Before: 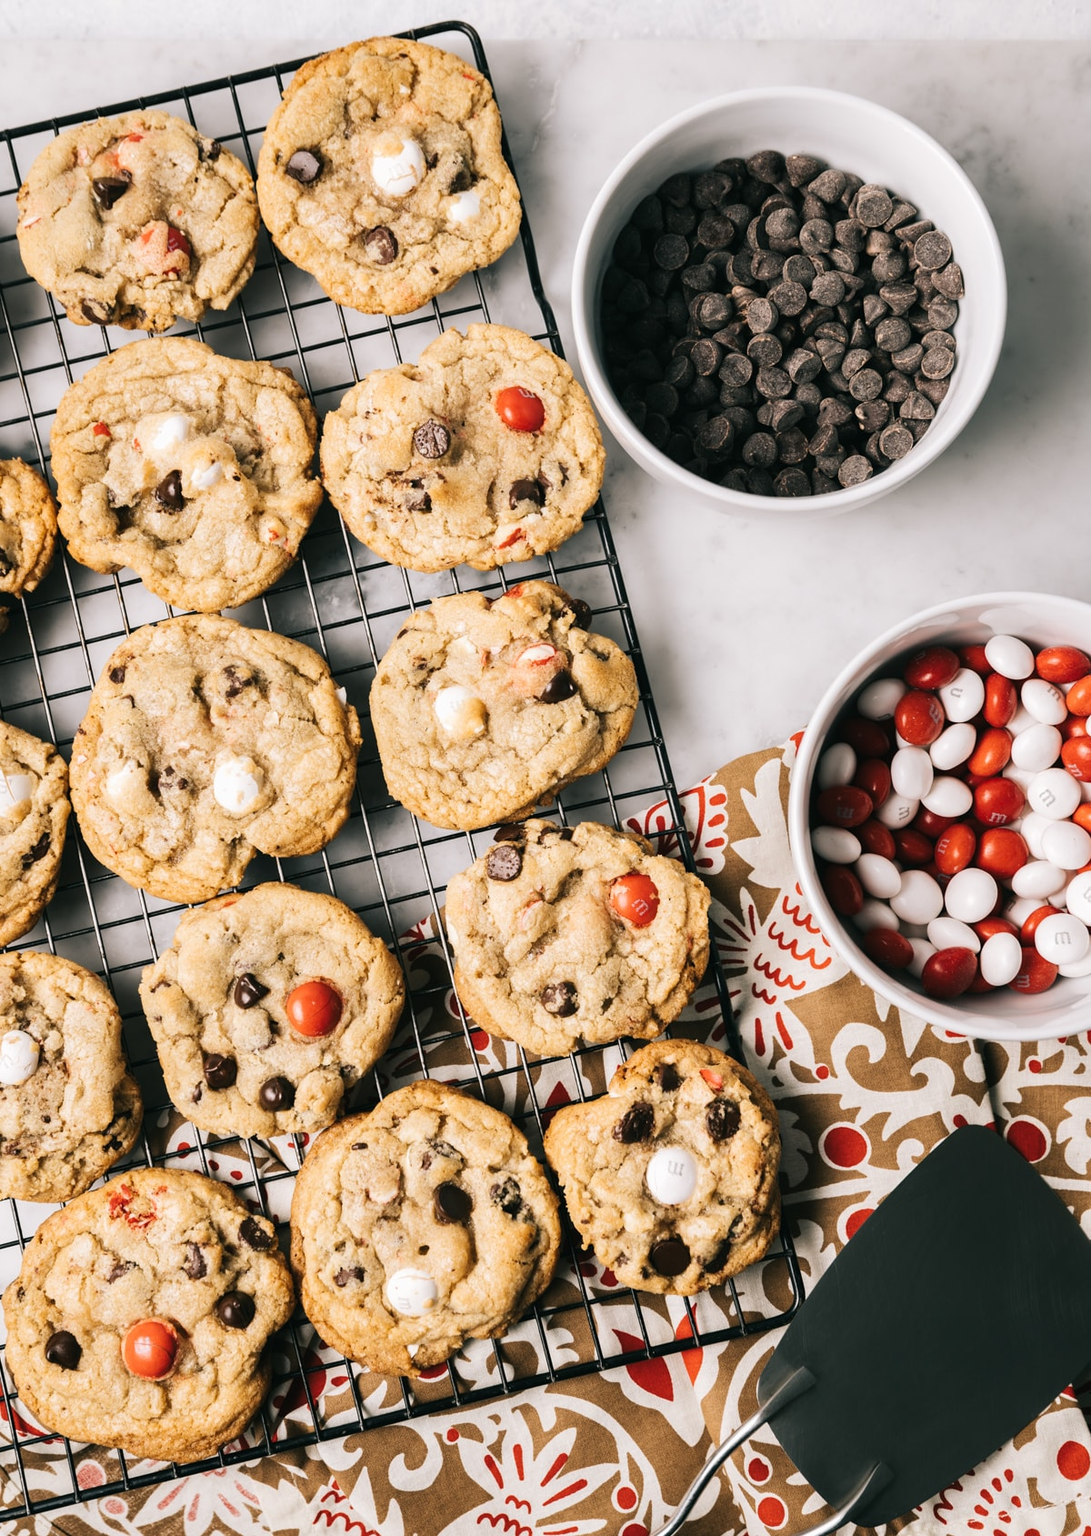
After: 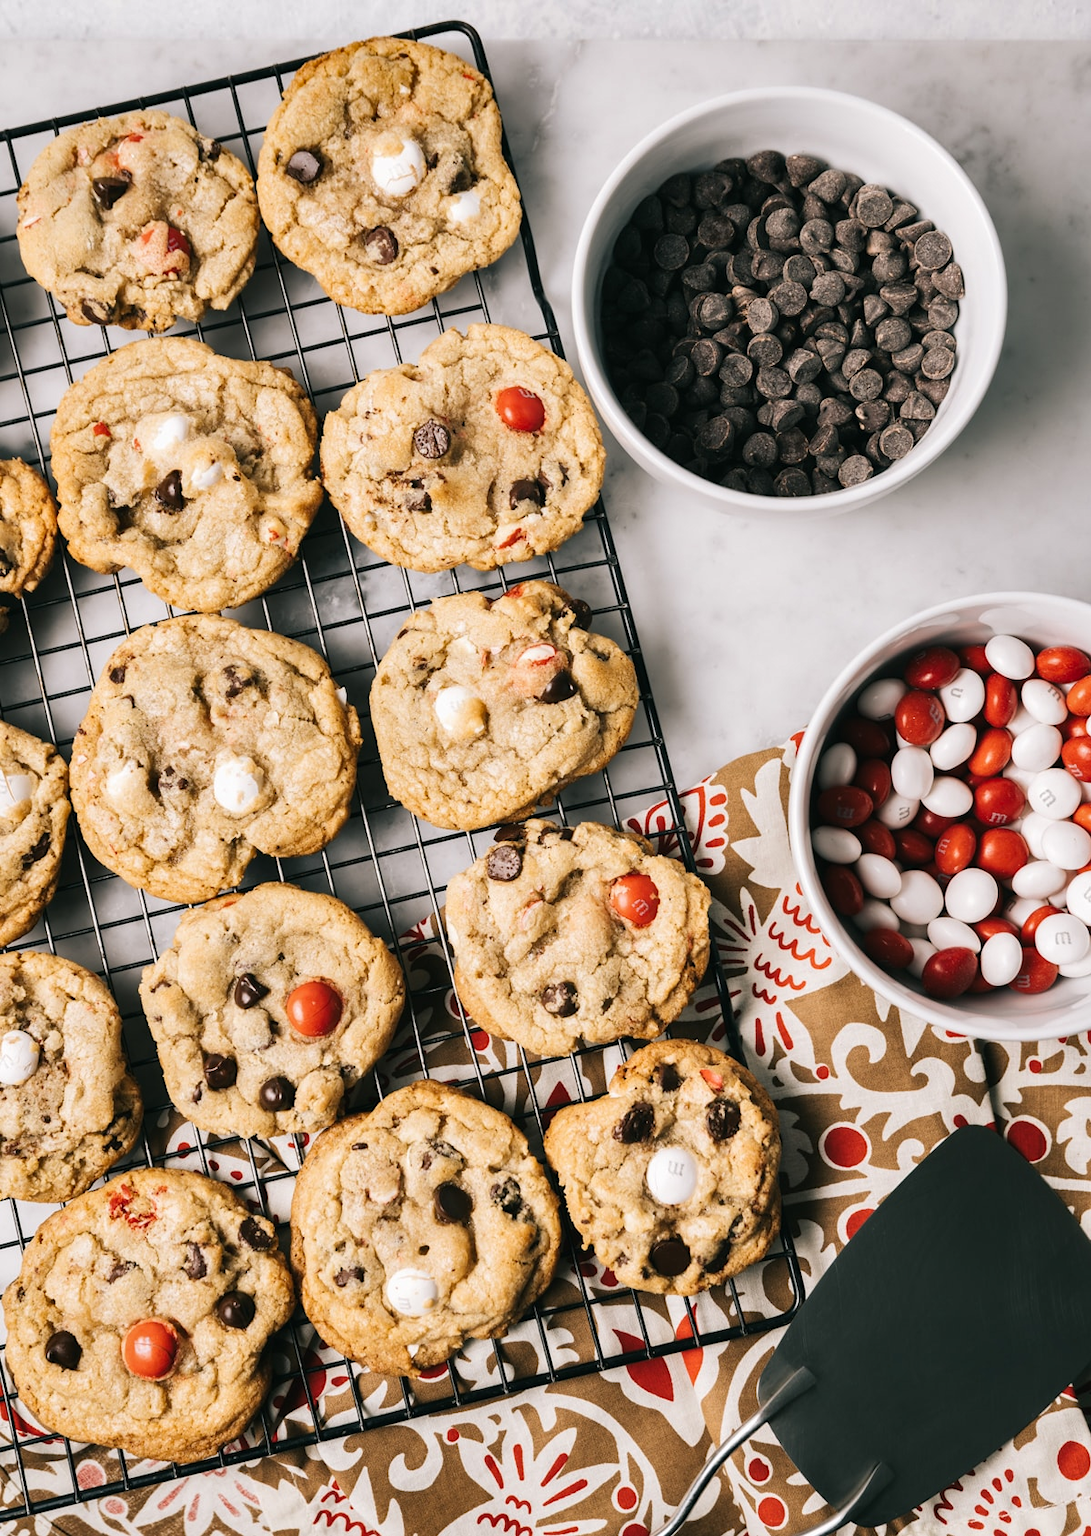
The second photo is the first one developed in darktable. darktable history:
shadows and highlights: shadows 33.59, highlights -45.82, compress 50%, soften with gaussian
